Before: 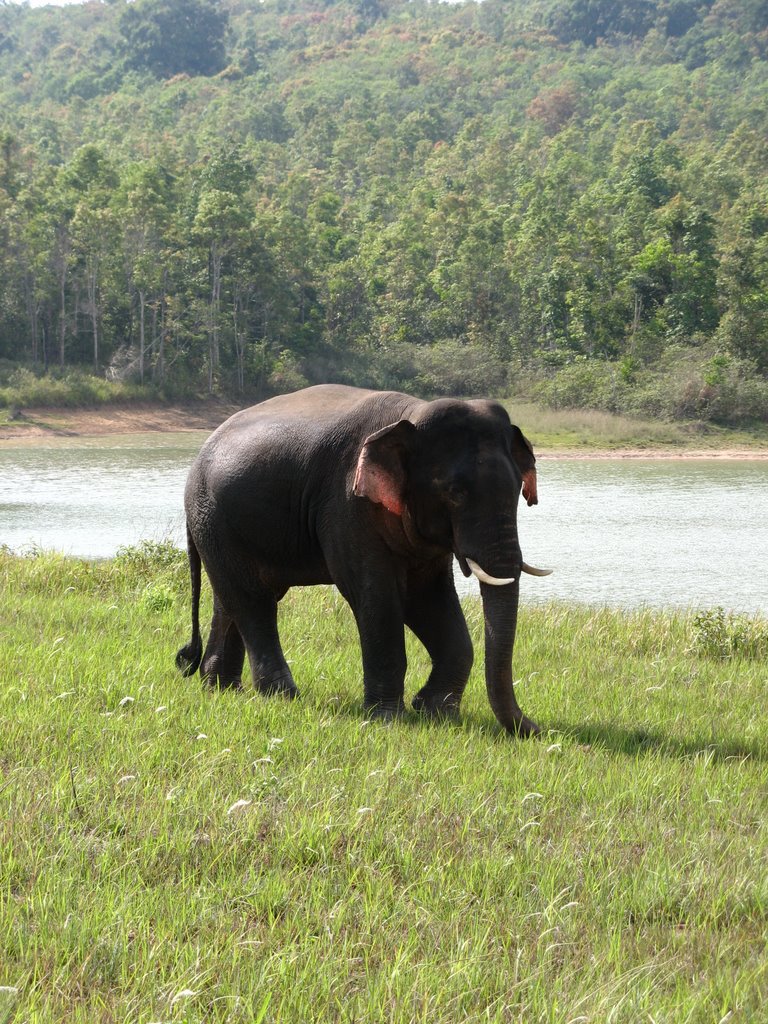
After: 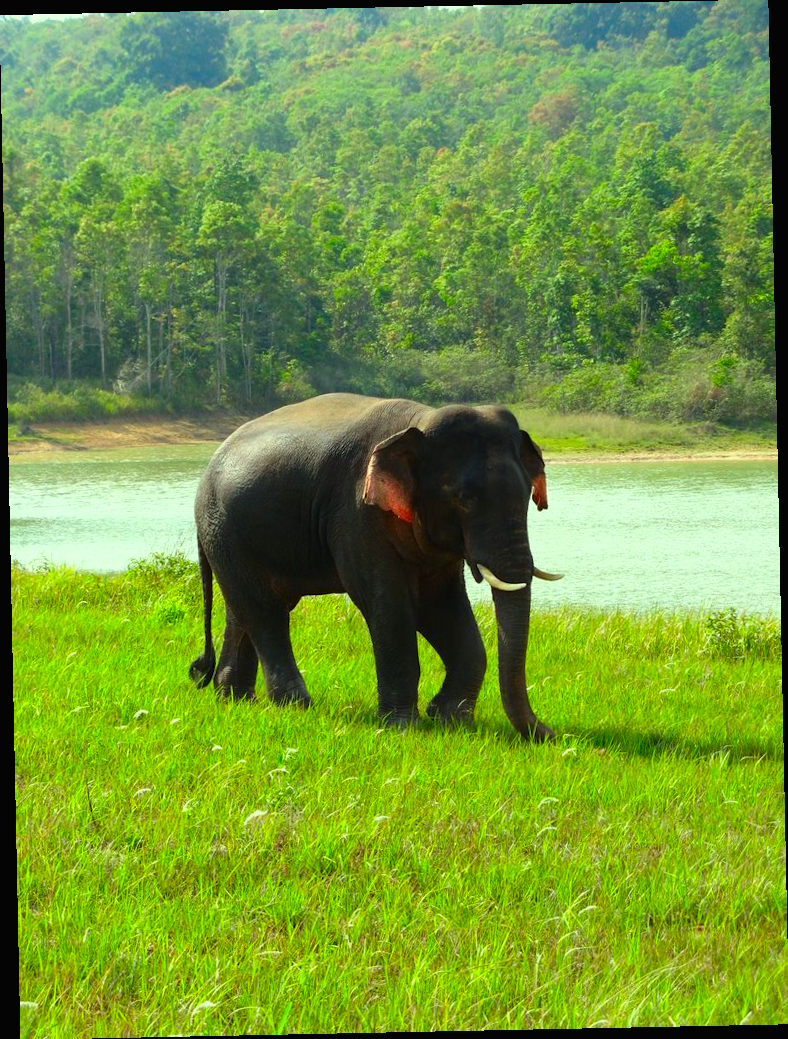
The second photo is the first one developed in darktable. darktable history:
color correction: highlights a* -10.77, highlights b* 9.8, saturation 1.72
rotate and perspective: rotation -1.17°, automatic cropping off
exposure: black level correction -0.001, exposure 0.08 EV, compensate highlight preservation false
